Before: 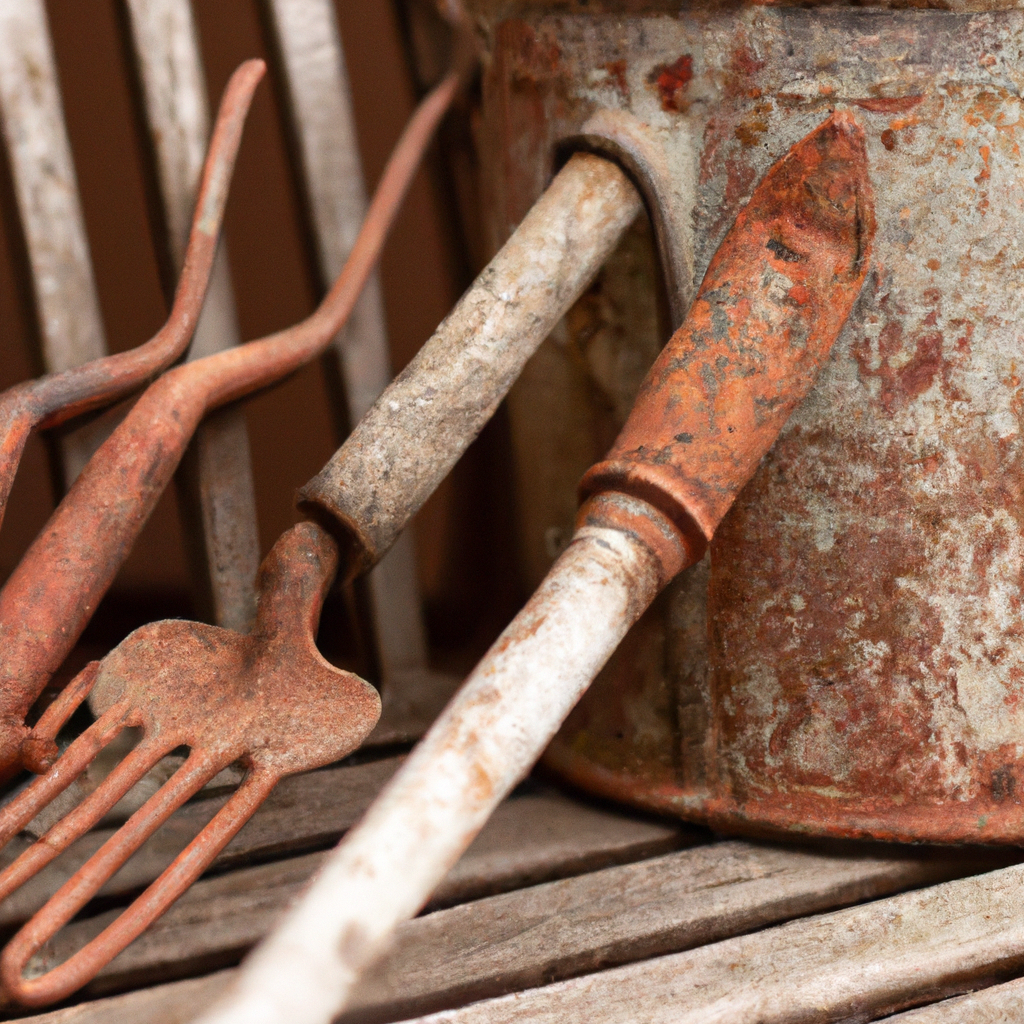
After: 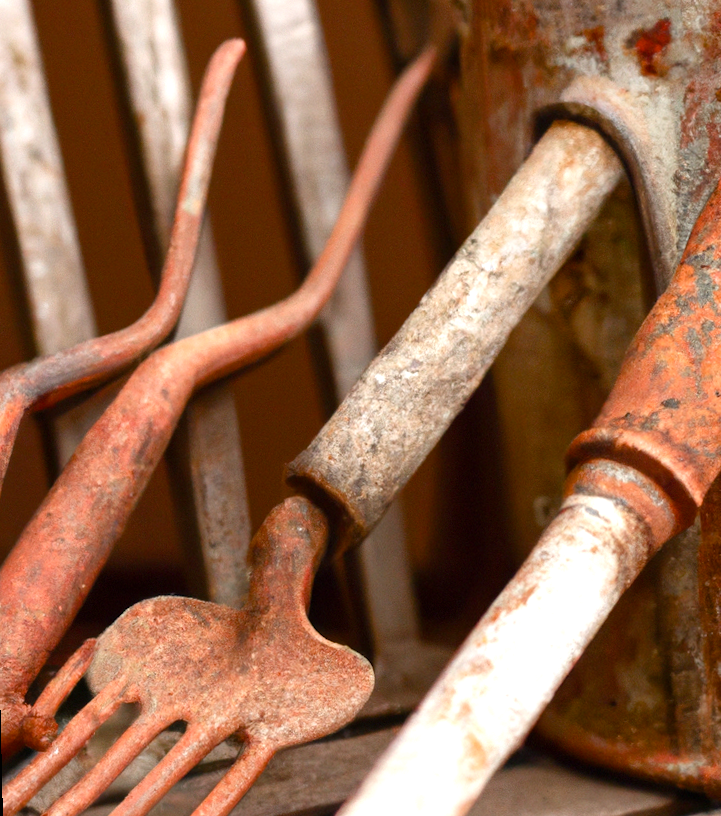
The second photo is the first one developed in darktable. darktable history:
exposure: black level correction 0, exposure 0.5 EV, compensate exposure bias true, compensate highlight preservation false
rotate and perspective: rotation -1.32°, lens shift (horizontal) -0.031, crop left 0.015, crop right 0.985, crop top 0.047, crop bottom 0.982
crop: right 28.885%, bottom 16.626%
color balance rgb: perceptual saturation grading › global saturation 20%, perceptual saturation grading › highlights -25%, perceptual saturation grading › shadows 25%
